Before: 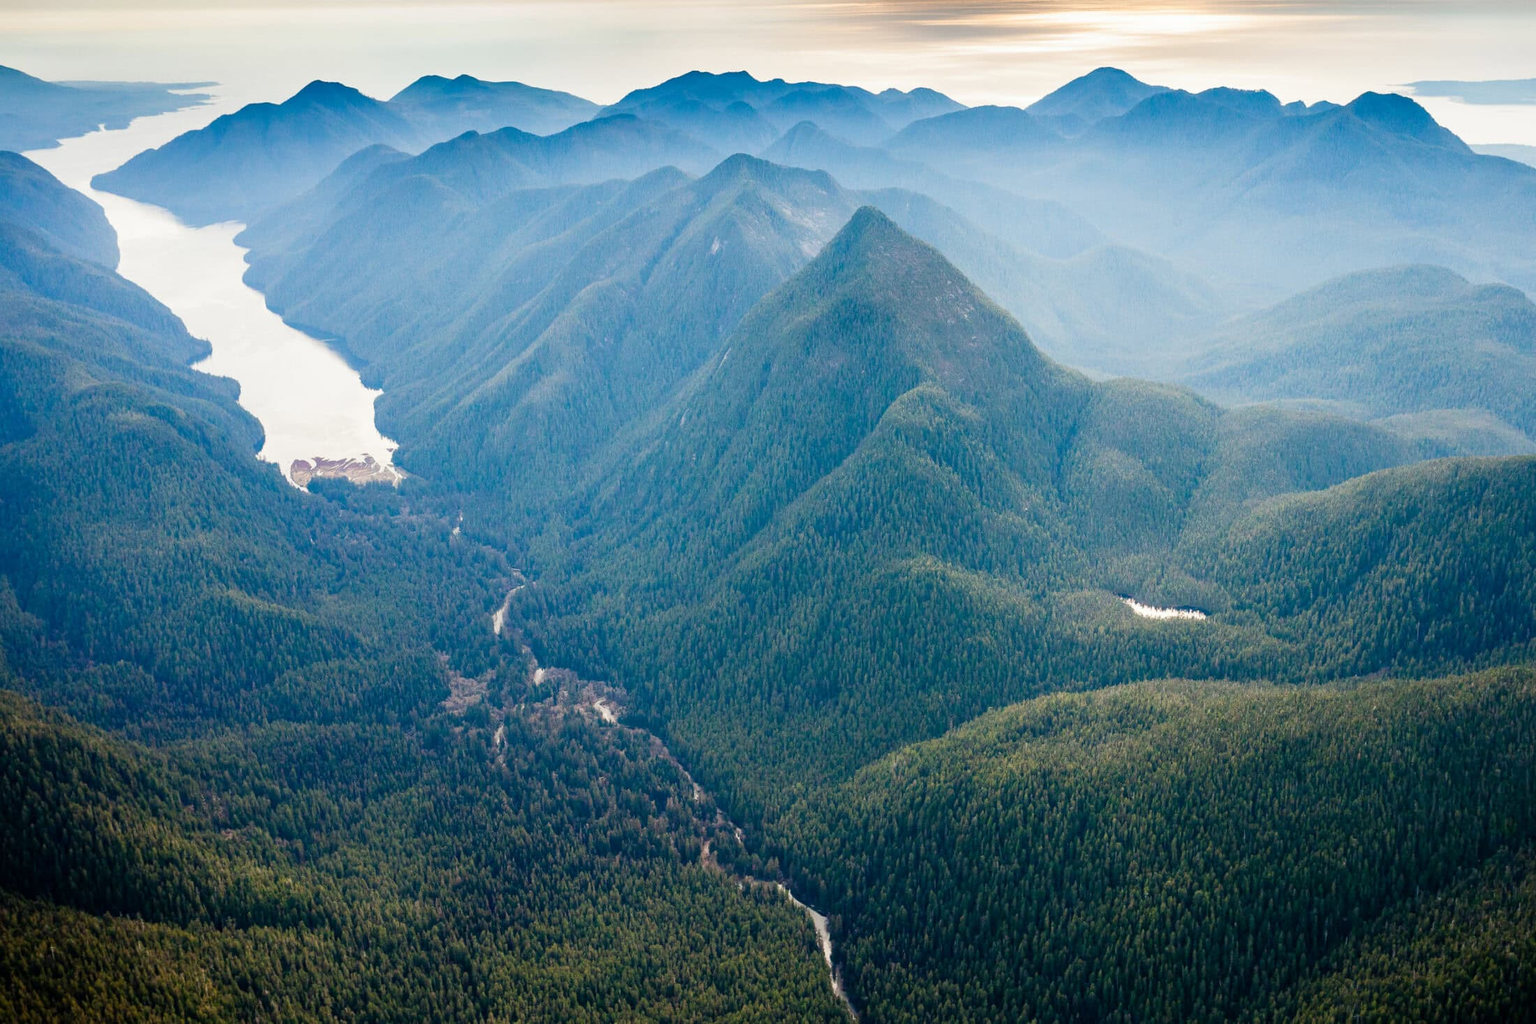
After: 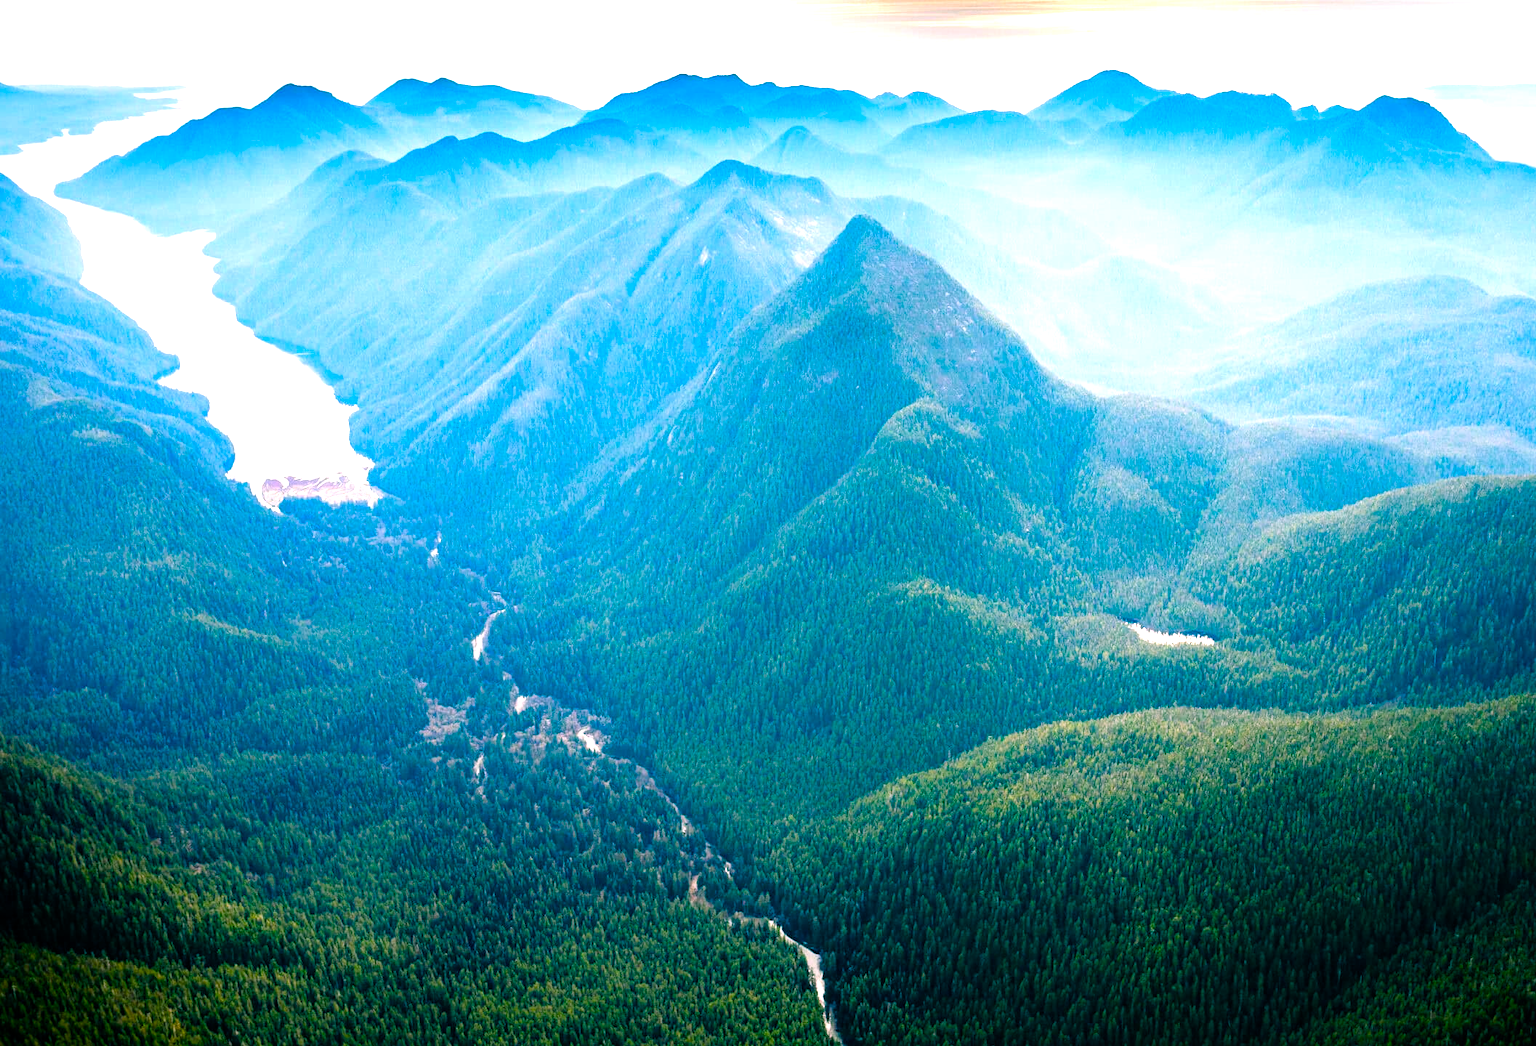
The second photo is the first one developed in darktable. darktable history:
tone equalizer: -8 EV -1.05 EV, -7 EV -0.998 EV, -6 EV -0.837 EV, -5 EV -0.591 EV, -3 EV 0.607 EV, -2 EV 0.882 EV, -1 EV 1.01 EV, +0 EV 1.06 EV
crop and rotate: left 2.568%, right 1.325%, bottom 1.814%
color balance rgb: power › chroma 2.174%, power › hue 167.57°, highlights gain › chroma 1.519%, highlights gain › hue 312.25°, perceptual saturation grading › global saturation 35.973%, perceptual saturation grading › shadows 36.166%
